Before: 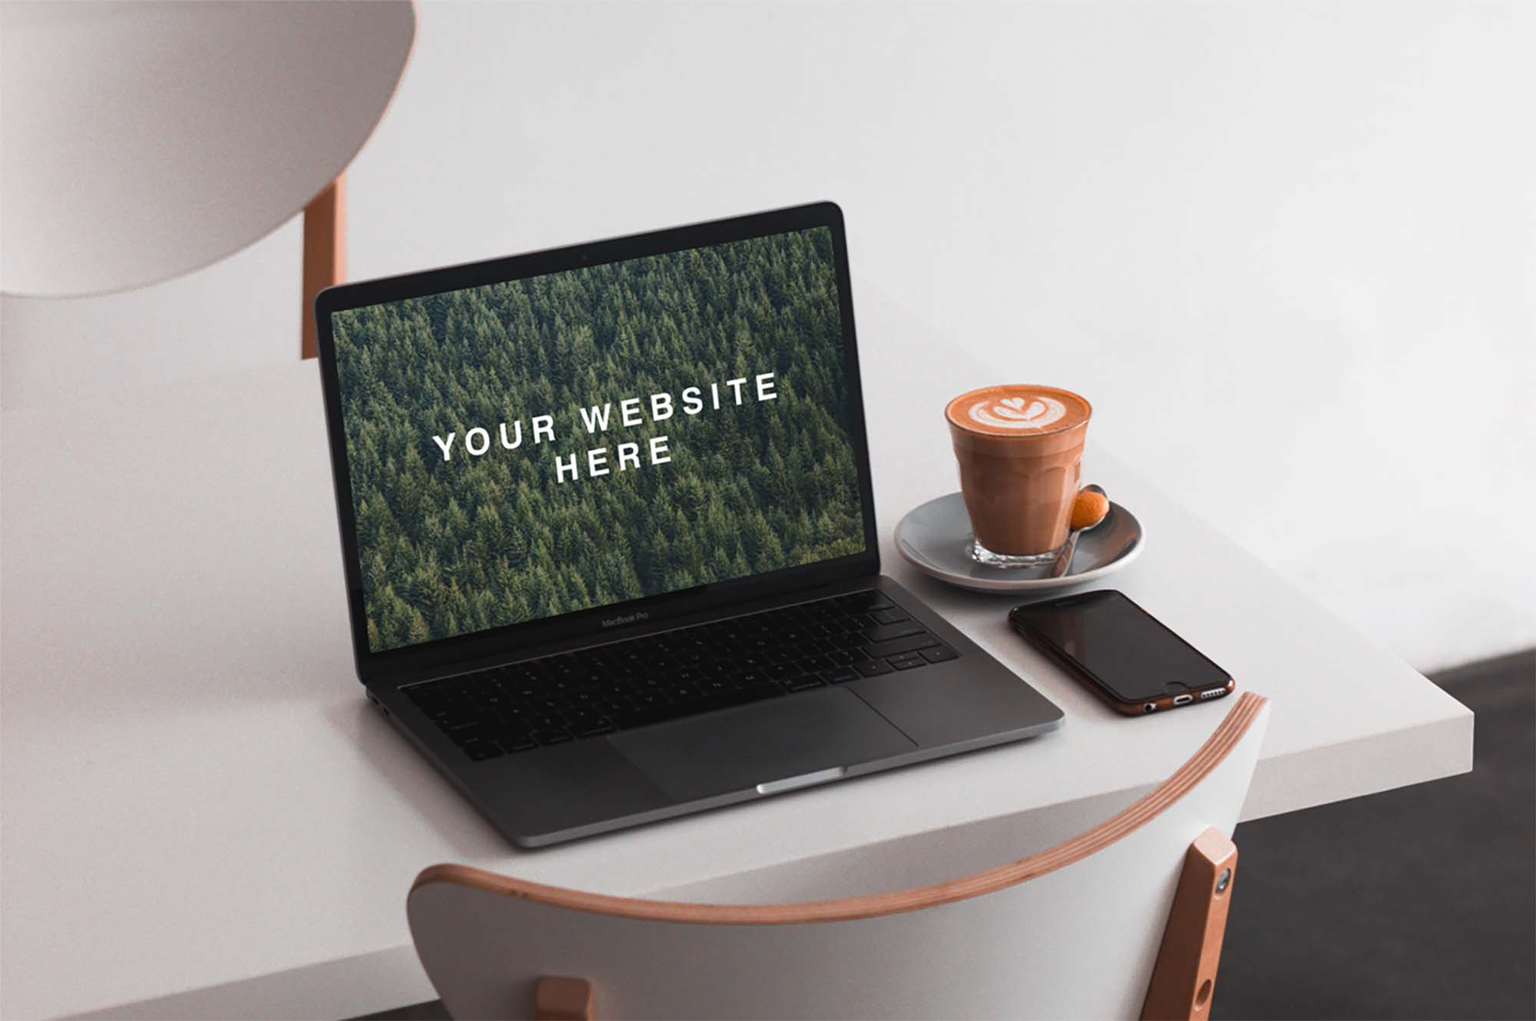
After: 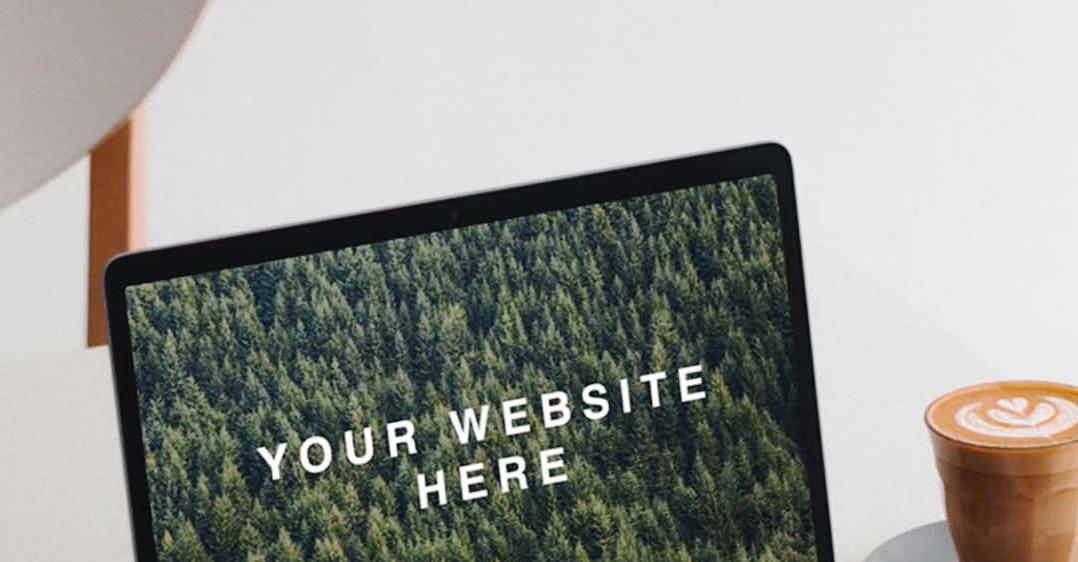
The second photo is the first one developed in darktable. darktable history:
crop: left 15.306%, top 9.065%, right 30.789%, bottom 48.638%
tone curve: curves: ch0 [(0, 0) (0.003, 0.012) (0.011, 0.014) (0.025, 0.019) (0.044, 0.028) (0.069, 0.039) (0.1, 0.056) (0.136, 0.093) (0.177, 0.147) (0.224, 0.214) (0.277, 0.29) (0.335, 0.381) (0.399, 0.476) (0.468, 0.557) (0.543, 0.635) (0.623, 0.697) (0.709, 0.764) (0.801, 0.831) (0.898, 0.917) (1, 1)], preserve colors none
color contrast: green-magenta contrast 0.81
